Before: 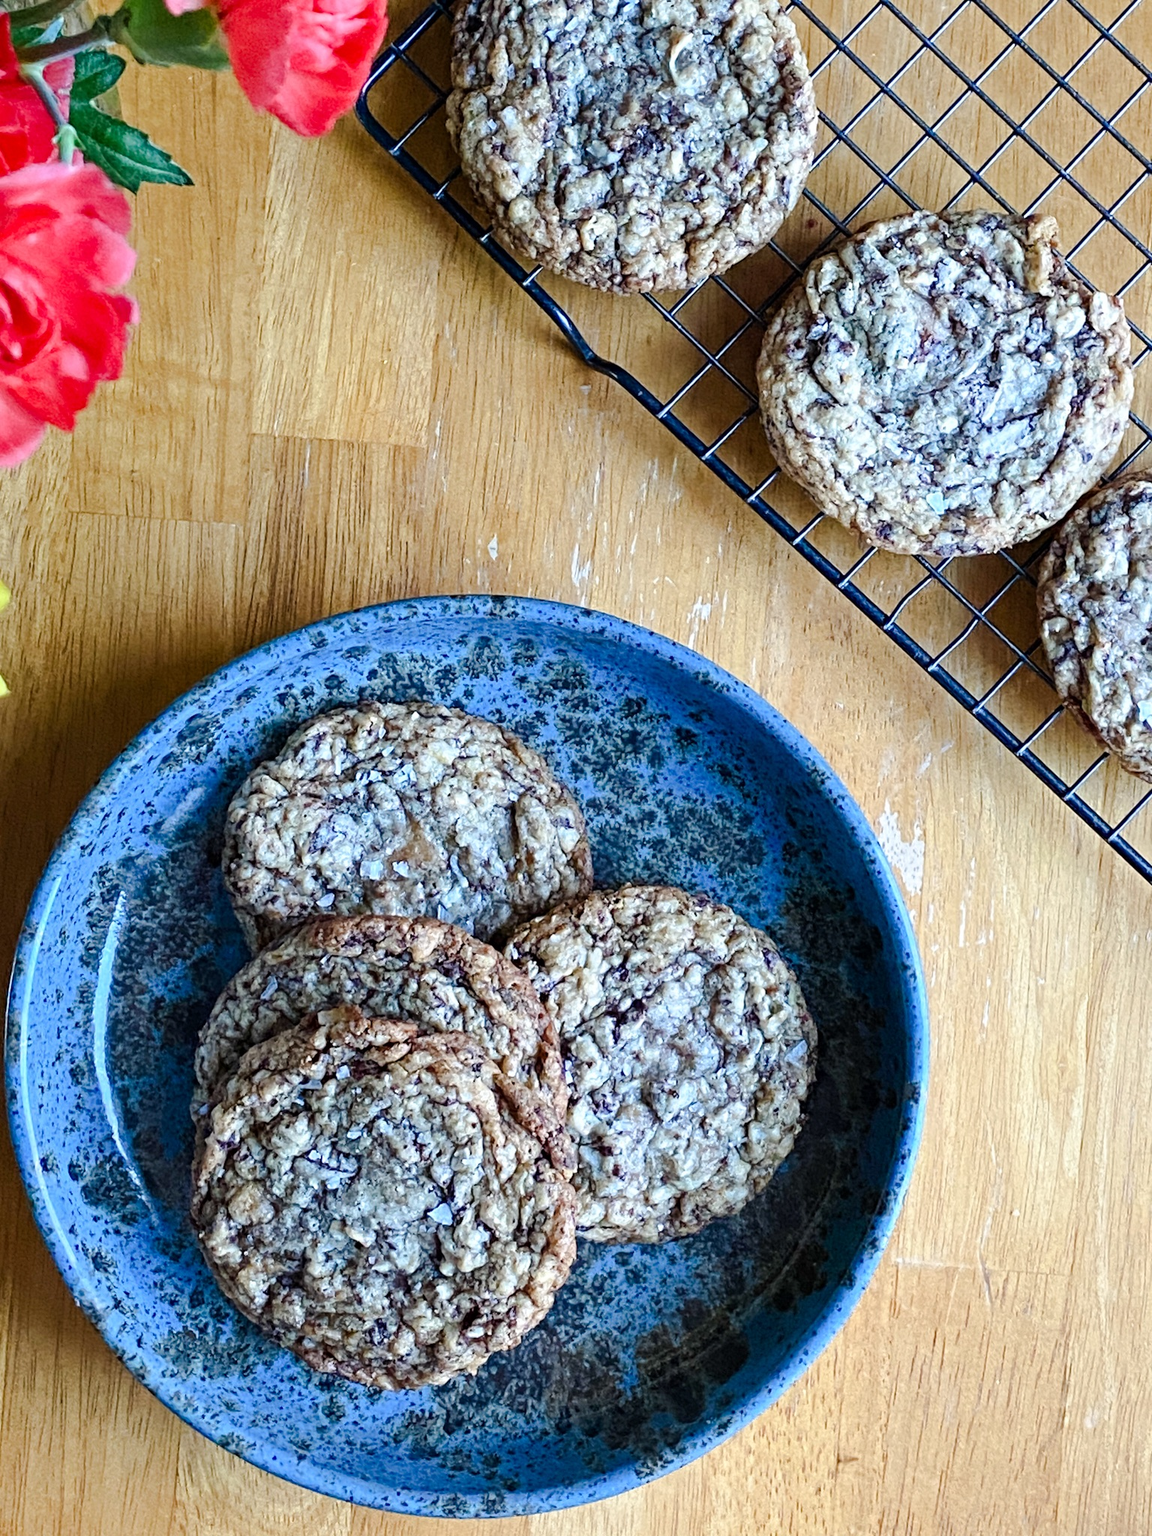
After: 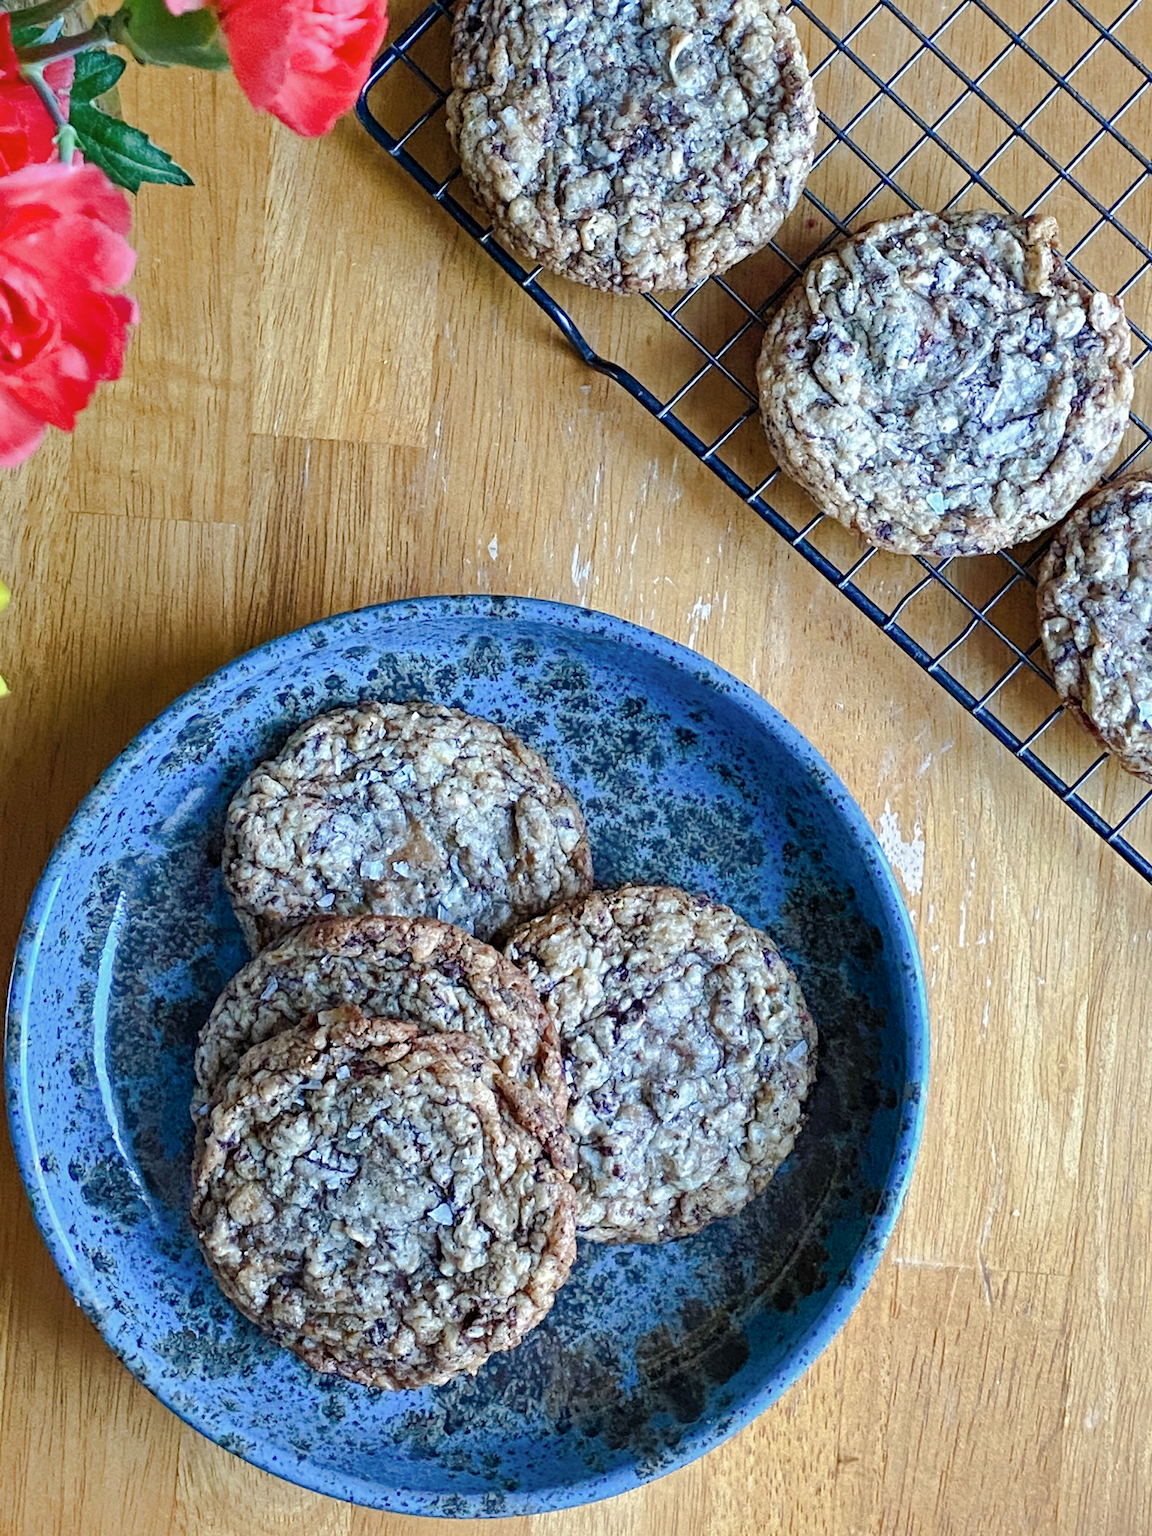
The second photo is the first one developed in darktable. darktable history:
contrast brightness saturation: contrast 0.008, saturation -0.054
shadows and highlights: on, module defaults
